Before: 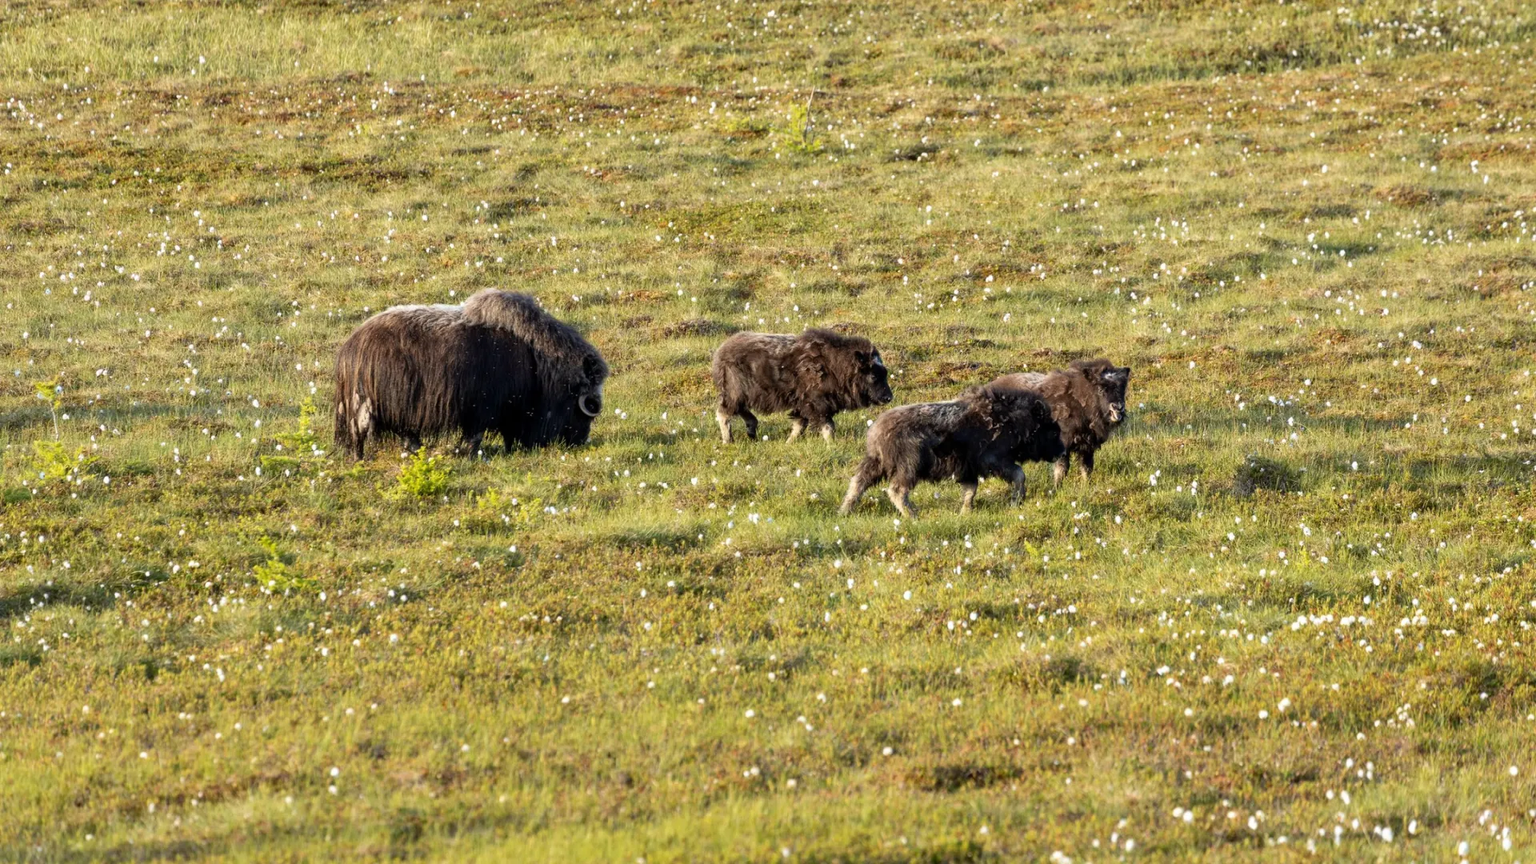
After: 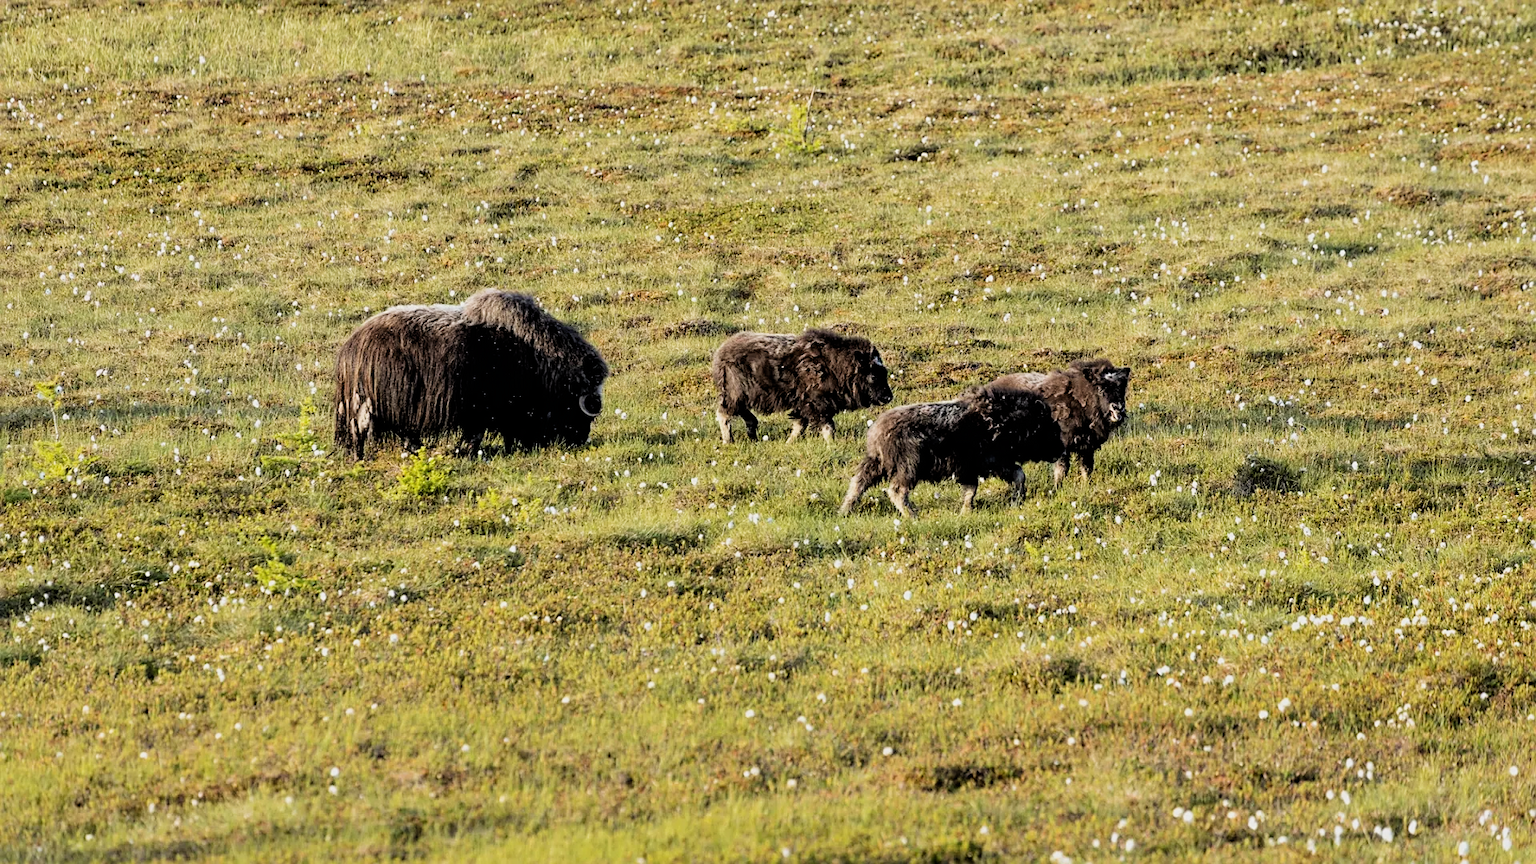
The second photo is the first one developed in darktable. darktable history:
filmic rgb: black relative exposure -5 EV, white relative exposure 3.5 EV, hardness 3.19, contrast 1.2, highlights saturation mix -50%
sharpen: on, module defaults
